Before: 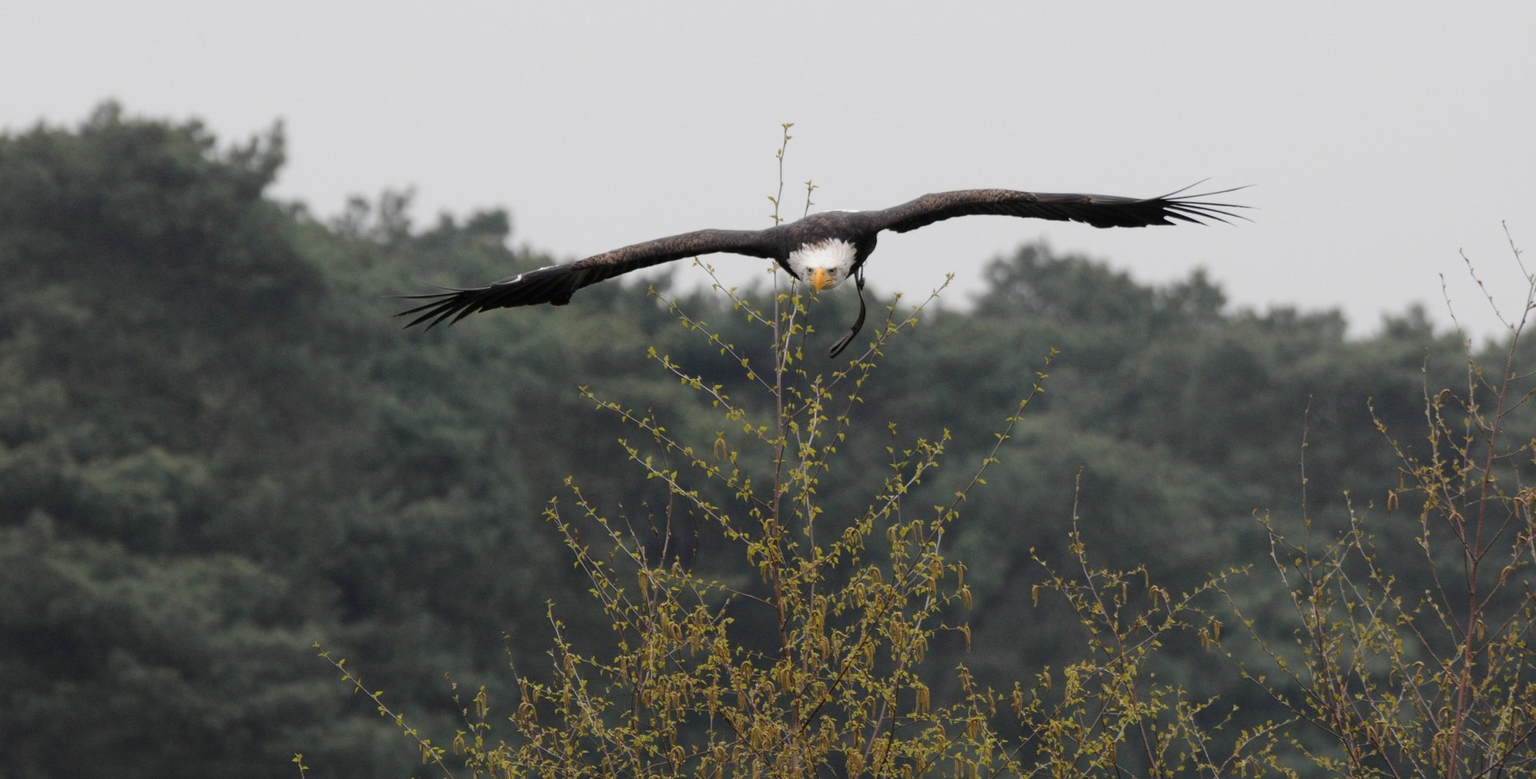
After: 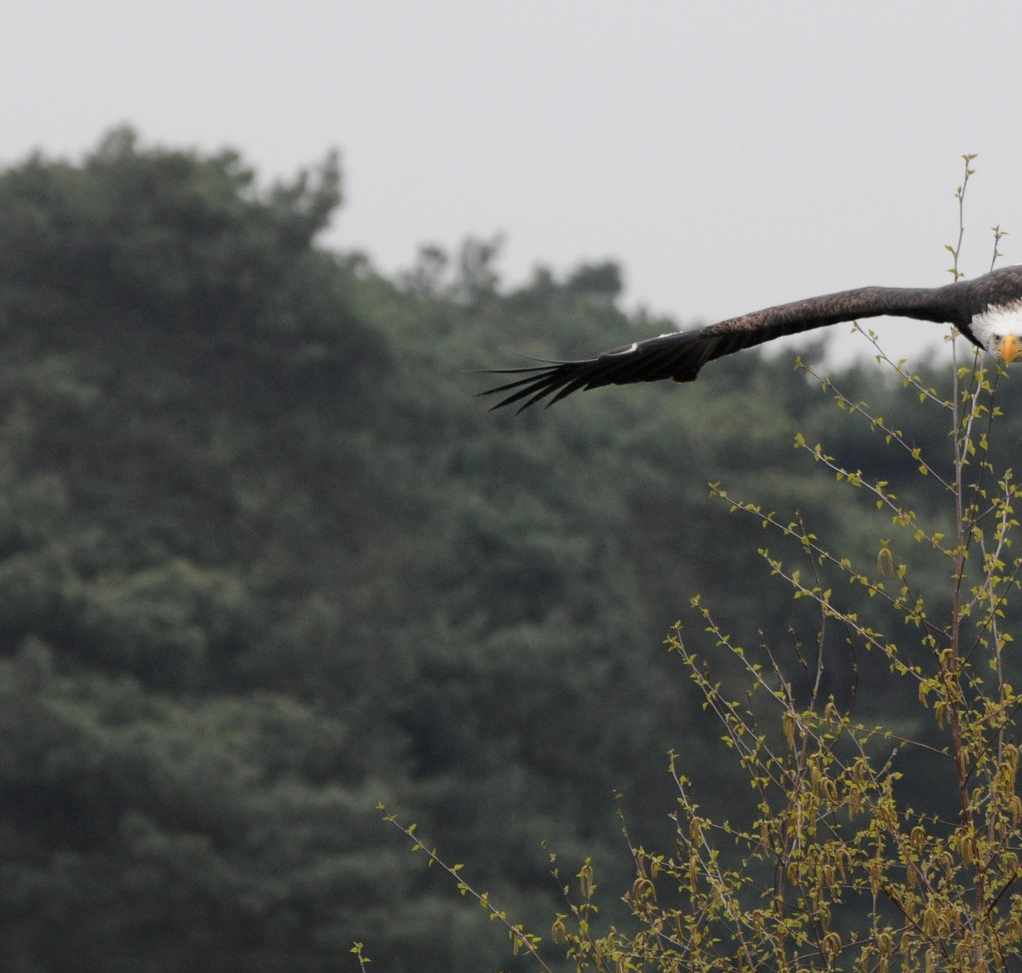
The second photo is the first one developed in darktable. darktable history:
crop: left 0.818%, right 45.588%, bottom 0.087%
